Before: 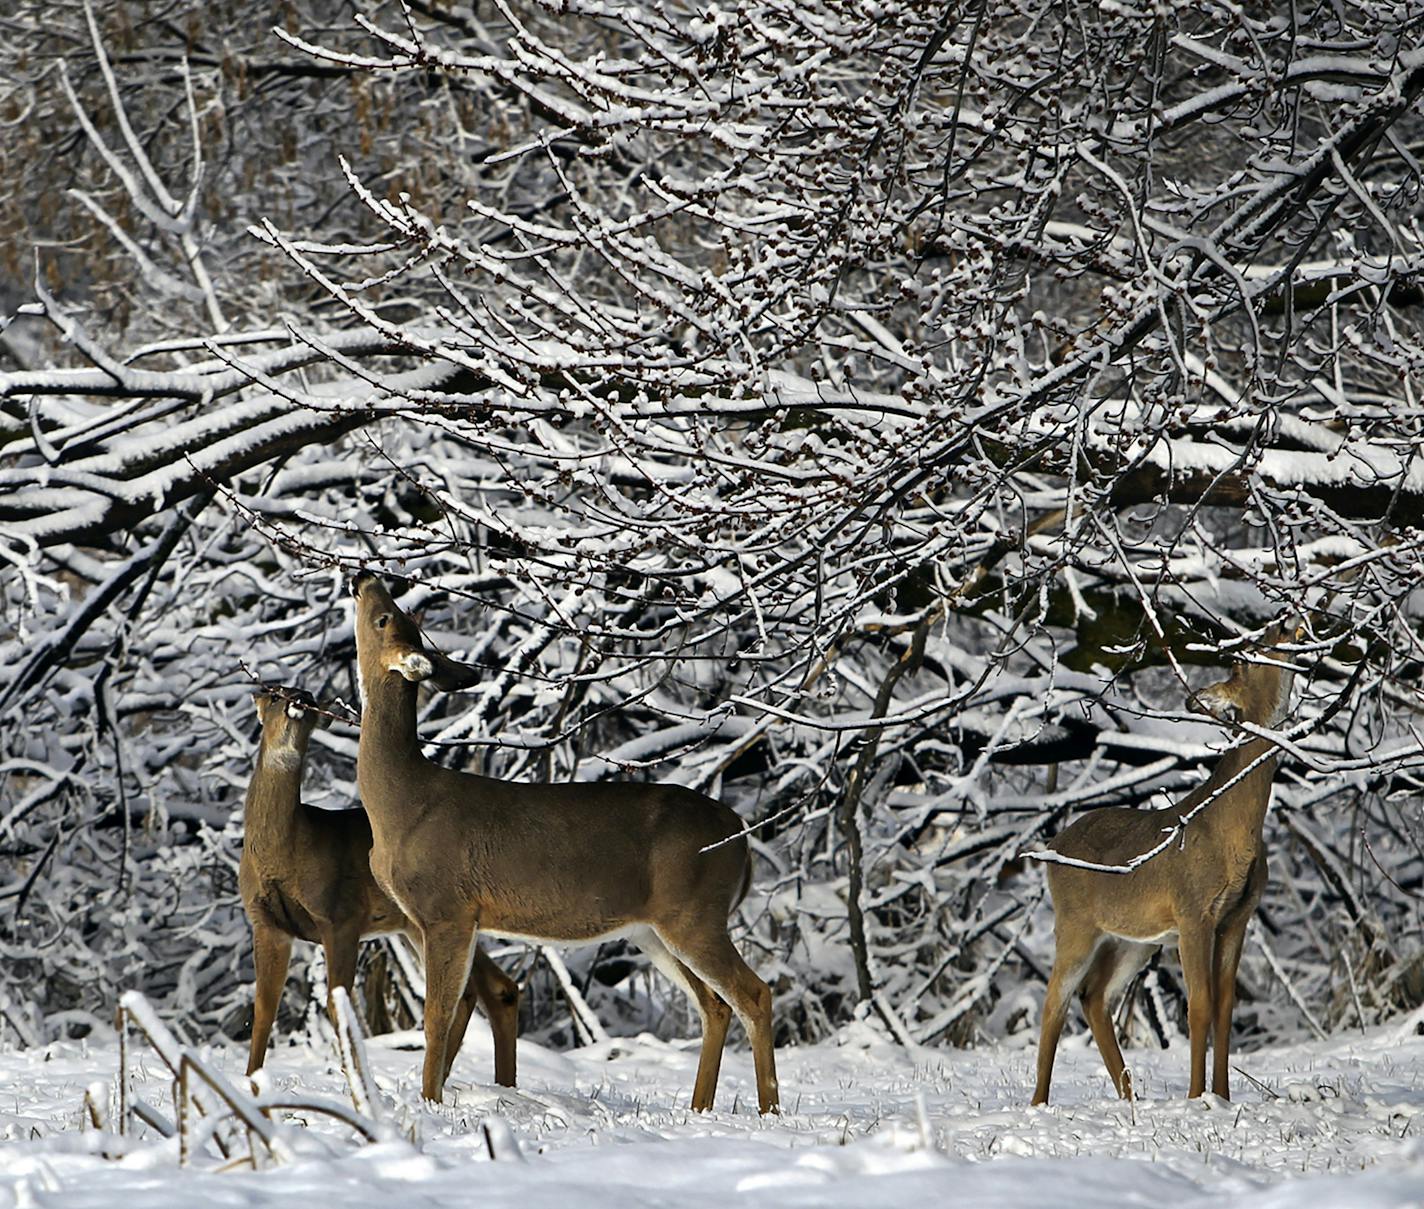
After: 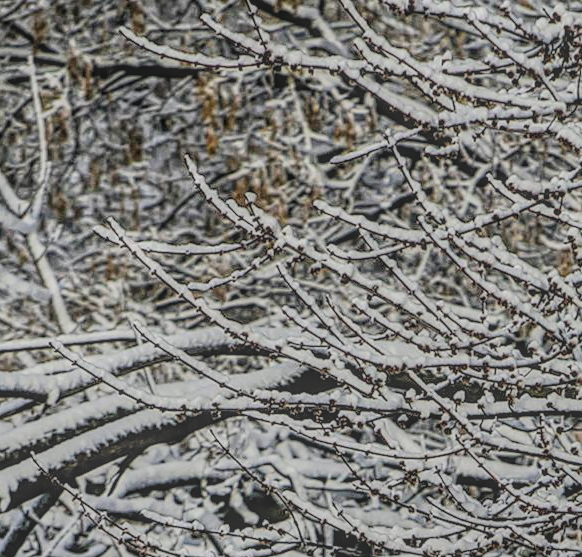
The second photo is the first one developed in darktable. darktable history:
filmic rgb: black relative exposure -7.65 EV, white relative exposure 4.56 EV, hardness 3.61
contrast brightness saturation: contrast 0.197, brightness 0.166, saturation 0.217
crop and rotate: left 10.877%, top 0.079%, right 48.186%, bottom 53.77%
sharpen: amount 0.2
local contrast: highlights 20%, shadows 29%, detail 199%, midtone range 0.2
